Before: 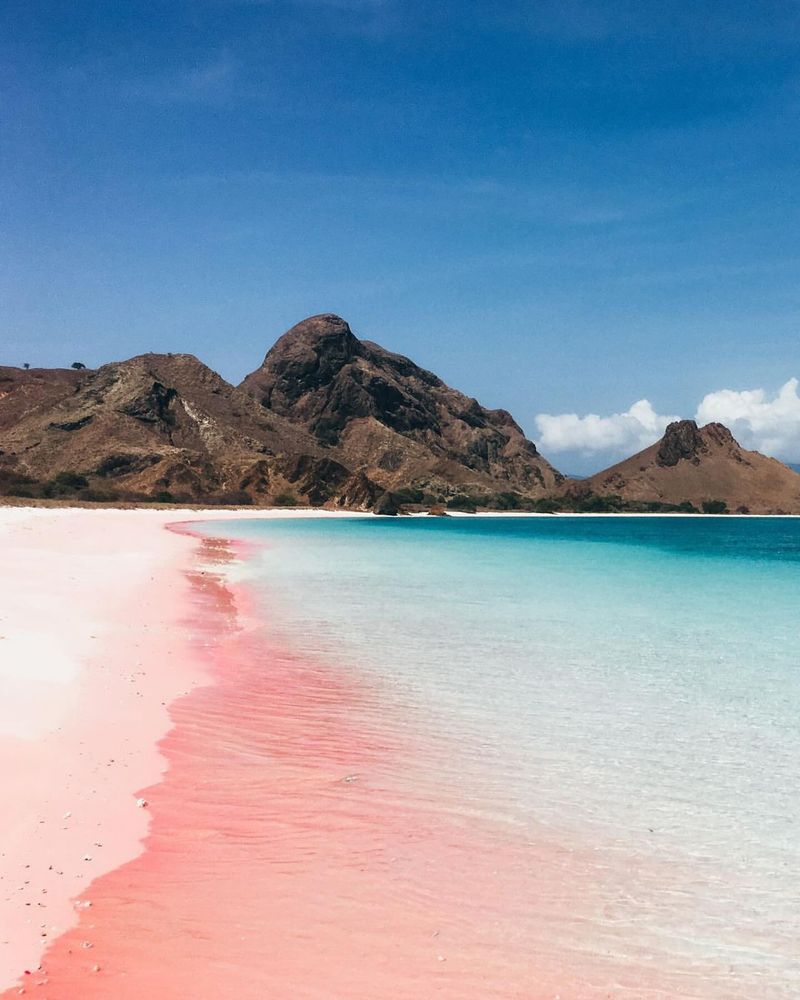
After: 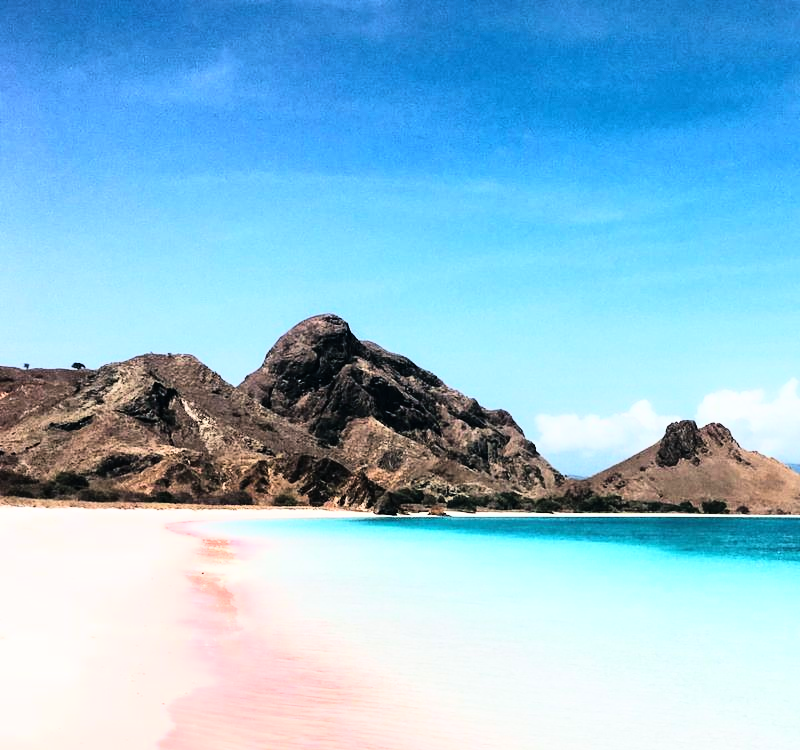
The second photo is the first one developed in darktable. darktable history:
crop: bottom 24.967%
rgb curve: curves: ch0 [(0, 0) (0.21, 0.15) (0.24, 0.21) (0.5, 0.75) (0.75, 0.96) (0.89, 0.99) (1, 1)]; ch1 [(0, 0.02) (0.21, 0.13) (0.25, 0.2) (0.5, 0.67) (0.75, 0.9) (0.89, 0.97) (1, 1)]; ch2 [(0, 0.02) (0.21, 0.13) (0.25, 0.2) (0.5, 0.67) (0.75, 0.9) (0.89, 0.97) (1, 1)], compensate middle gray true
